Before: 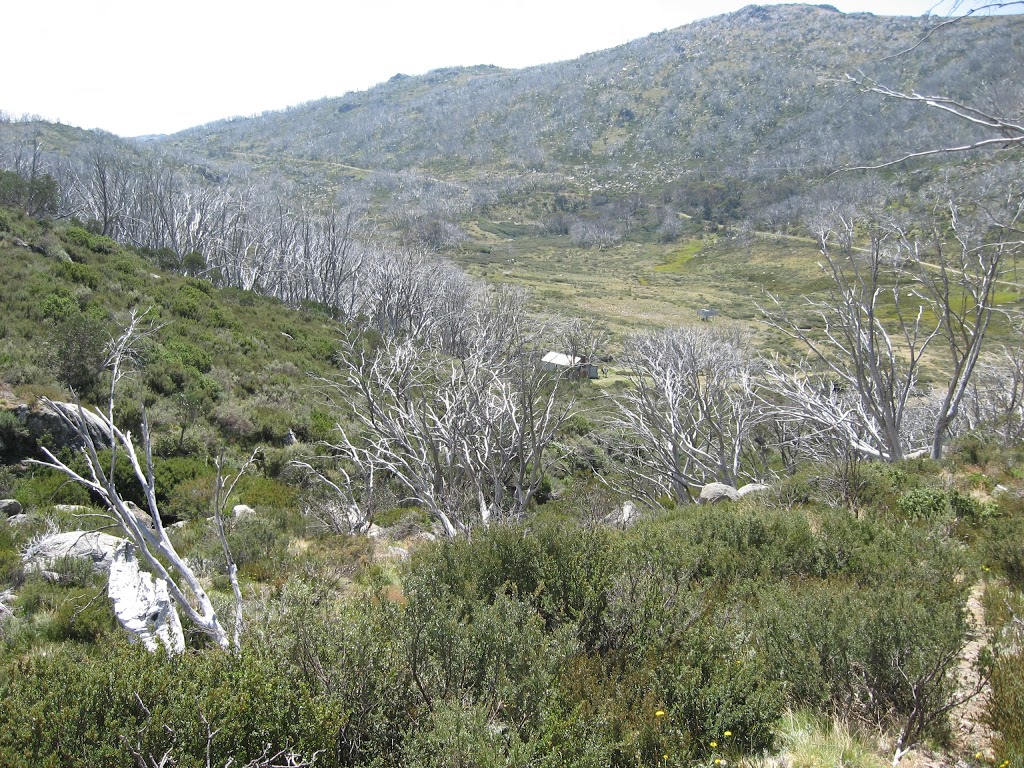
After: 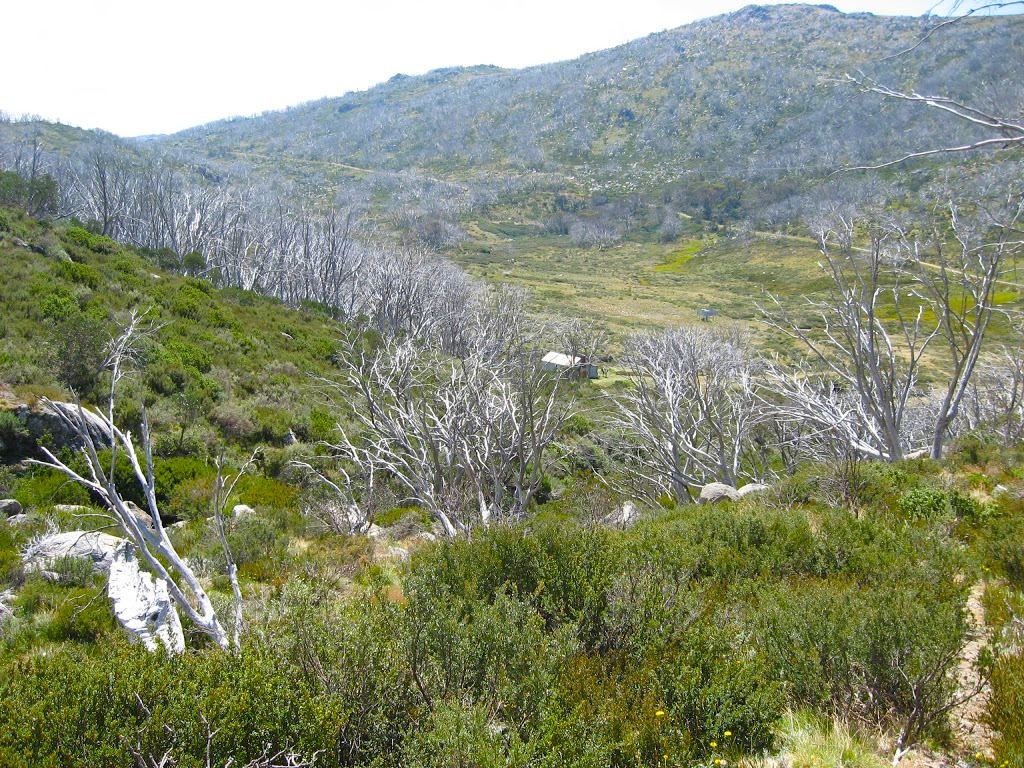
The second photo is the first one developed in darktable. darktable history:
color balance rgb: linear chroma grading › global chroma 15.182%, perceptual saturation grading › global saturation 35.076%, perceptual saturation grading › highlights -25.589%, perceptual saturation grading › shadows 25.827%, global vibrance 20%
